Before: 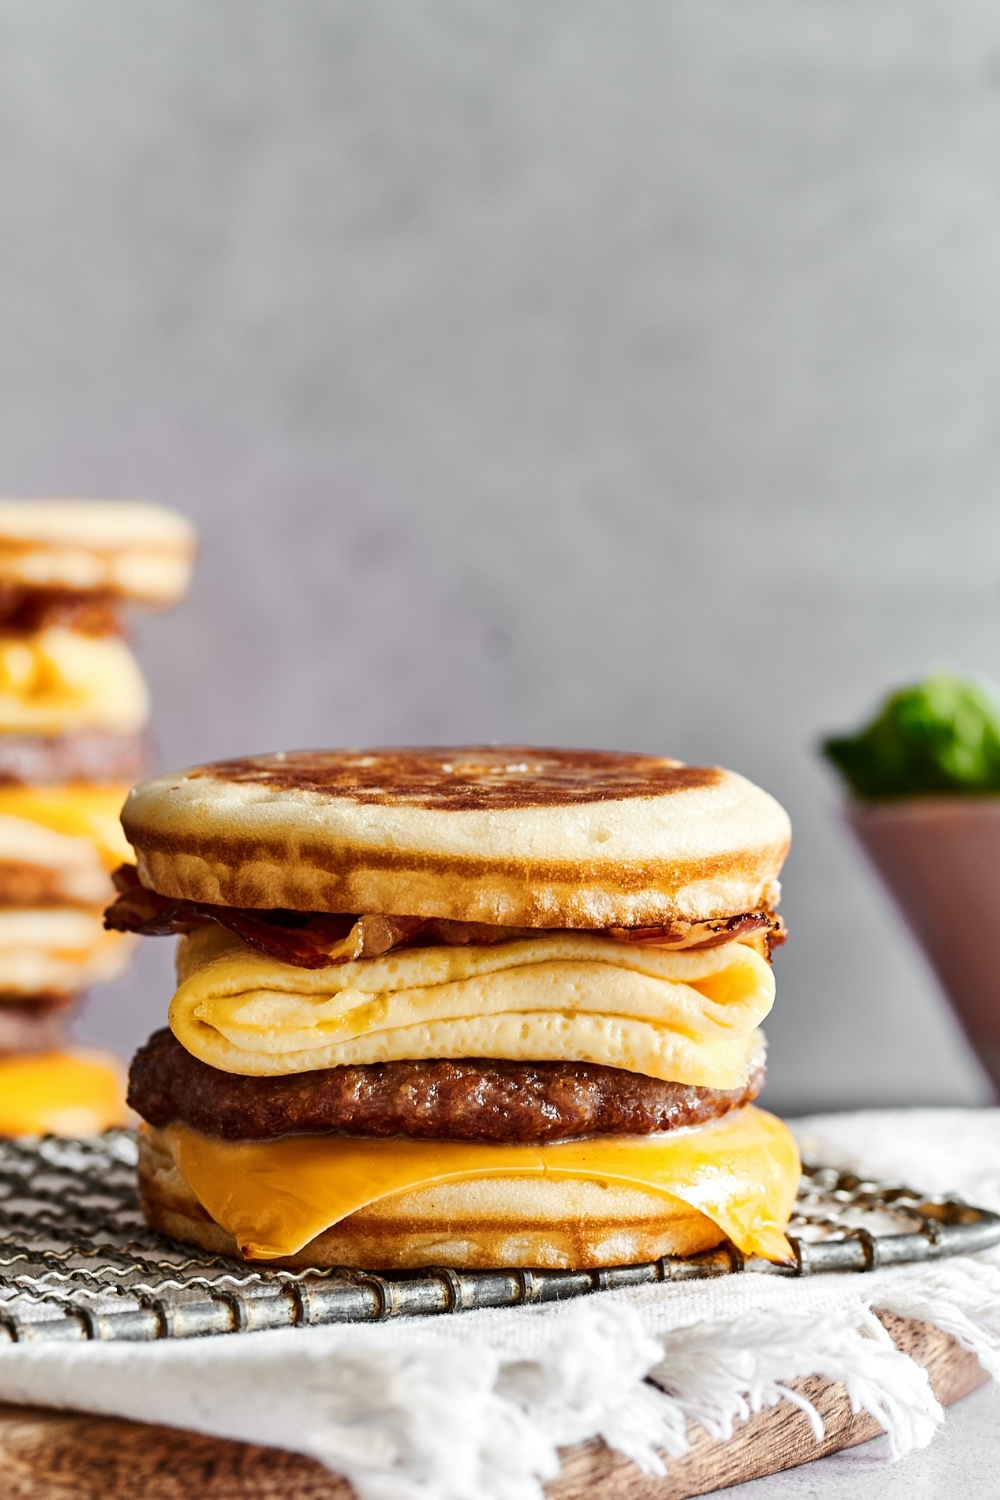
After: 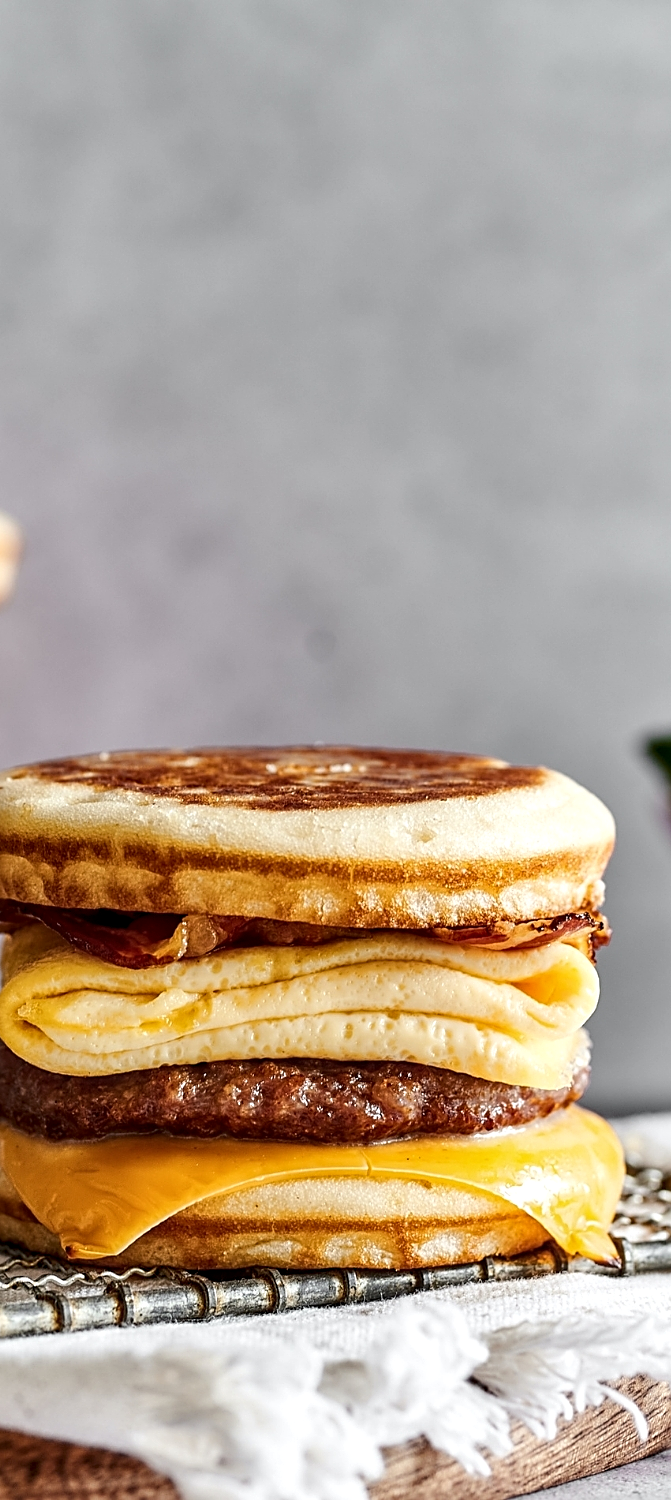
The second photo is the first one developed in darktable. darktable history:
crop and rotate: left 17.666%, right 15.231%
local contrast: detail 130%
sharpen: on, module defaults
